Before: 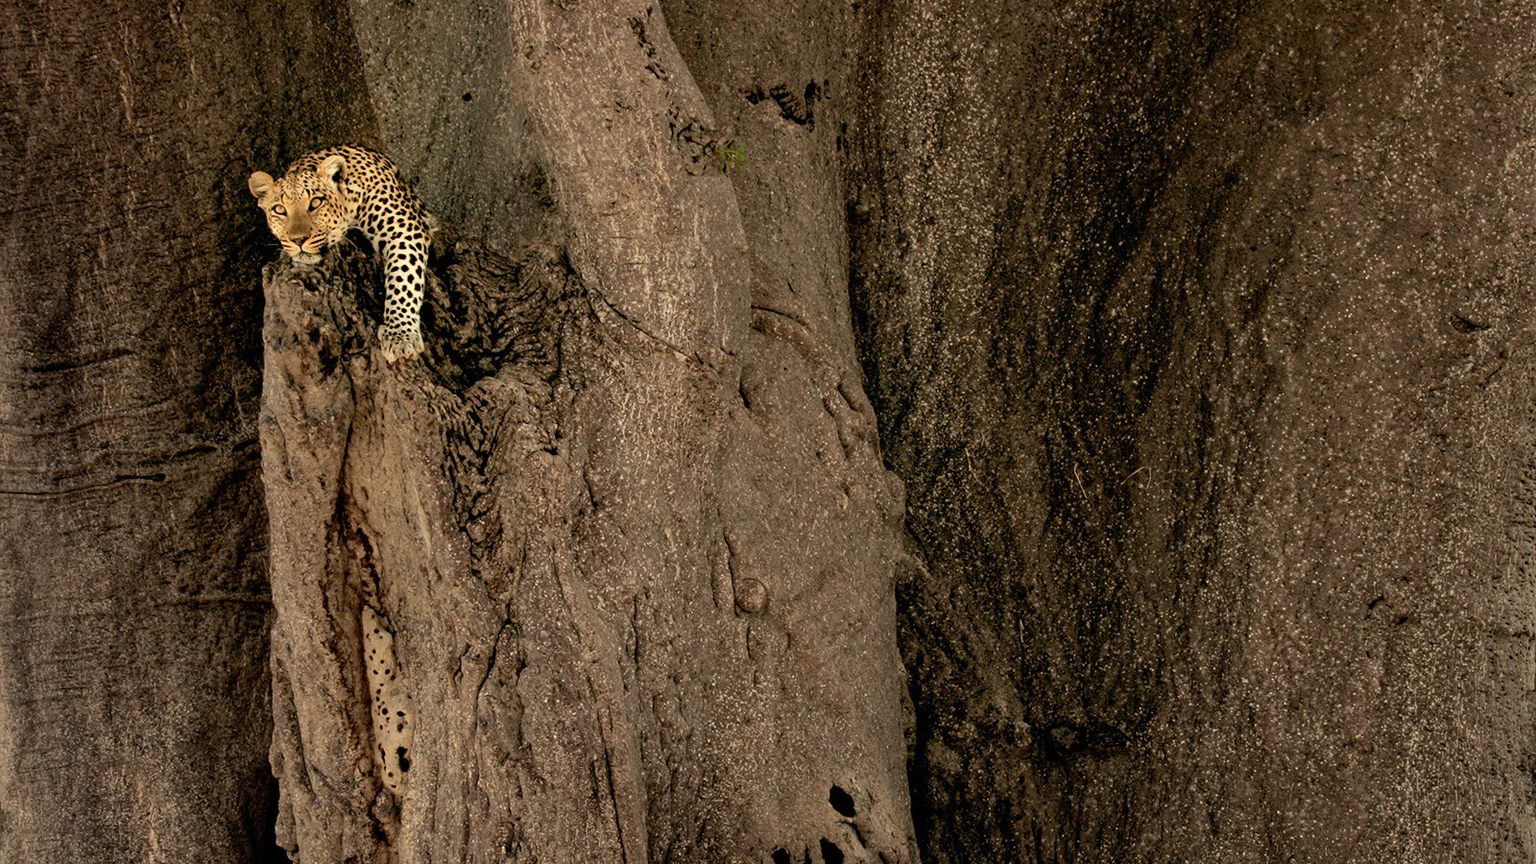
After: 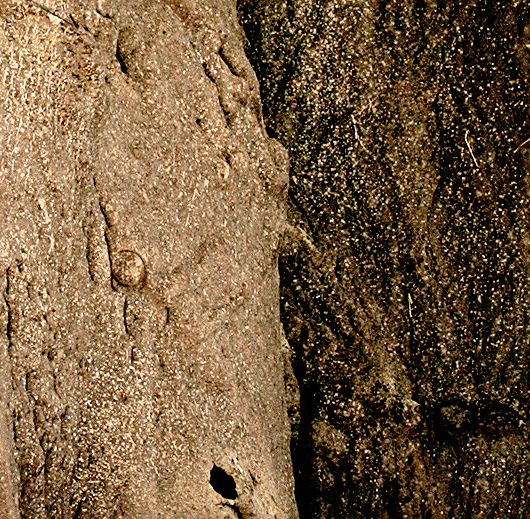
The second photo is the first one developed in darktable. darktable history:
sharpen: on, module defaults
crop: left 40.878%, top 39.176%, right 25.993%, bottom 3.081%
base curve: curves: ch0 [(0, 0) (0.012, 0.01) (0.073, 0.168) (0.31, 0.711) (0.645, 0.957) (1, 1)], preserve colors none
color correction: highlights a* 0.003, highlights b* -0.283
